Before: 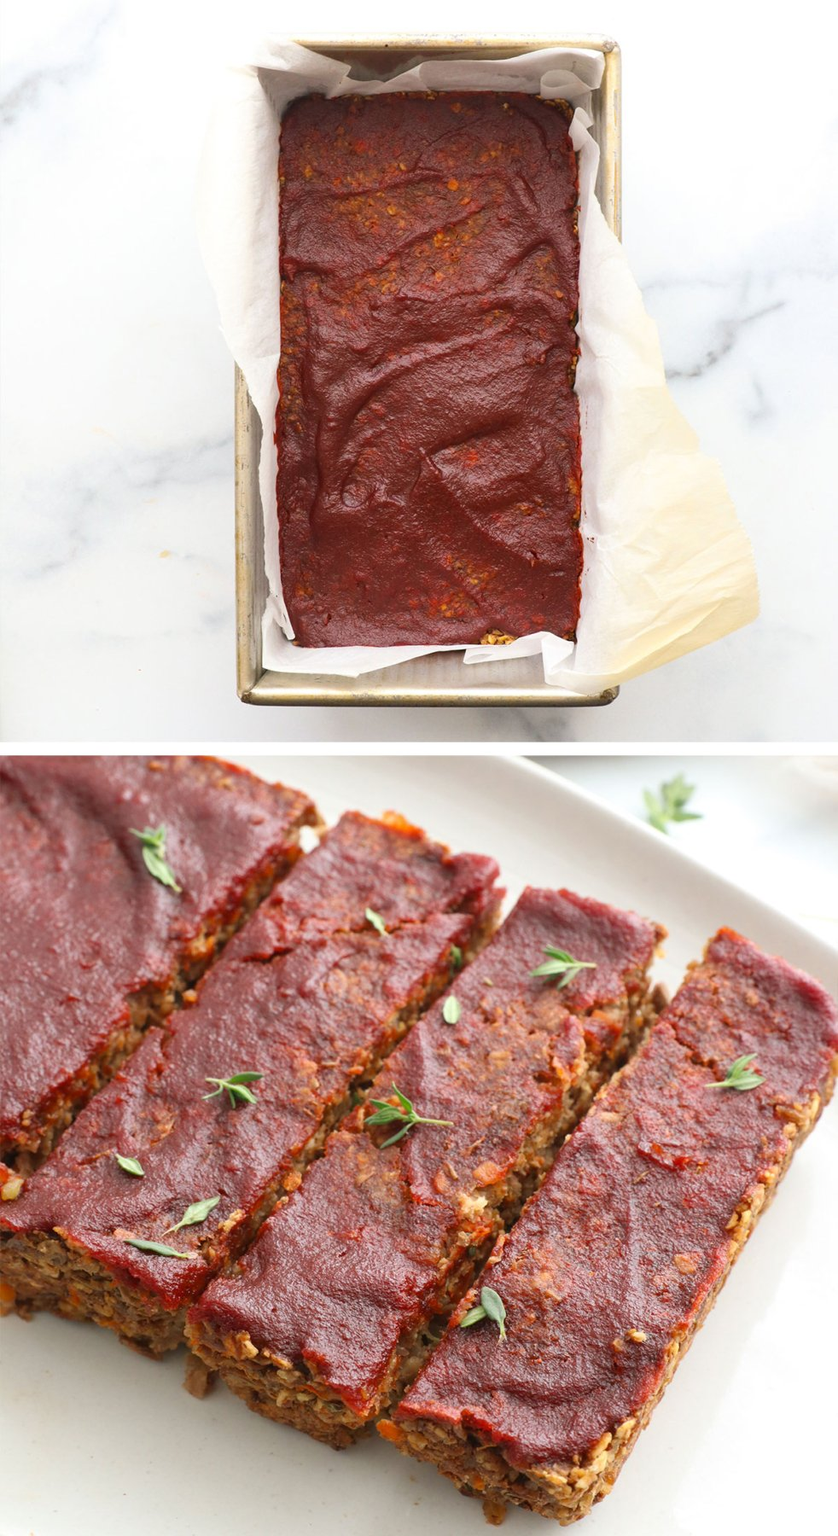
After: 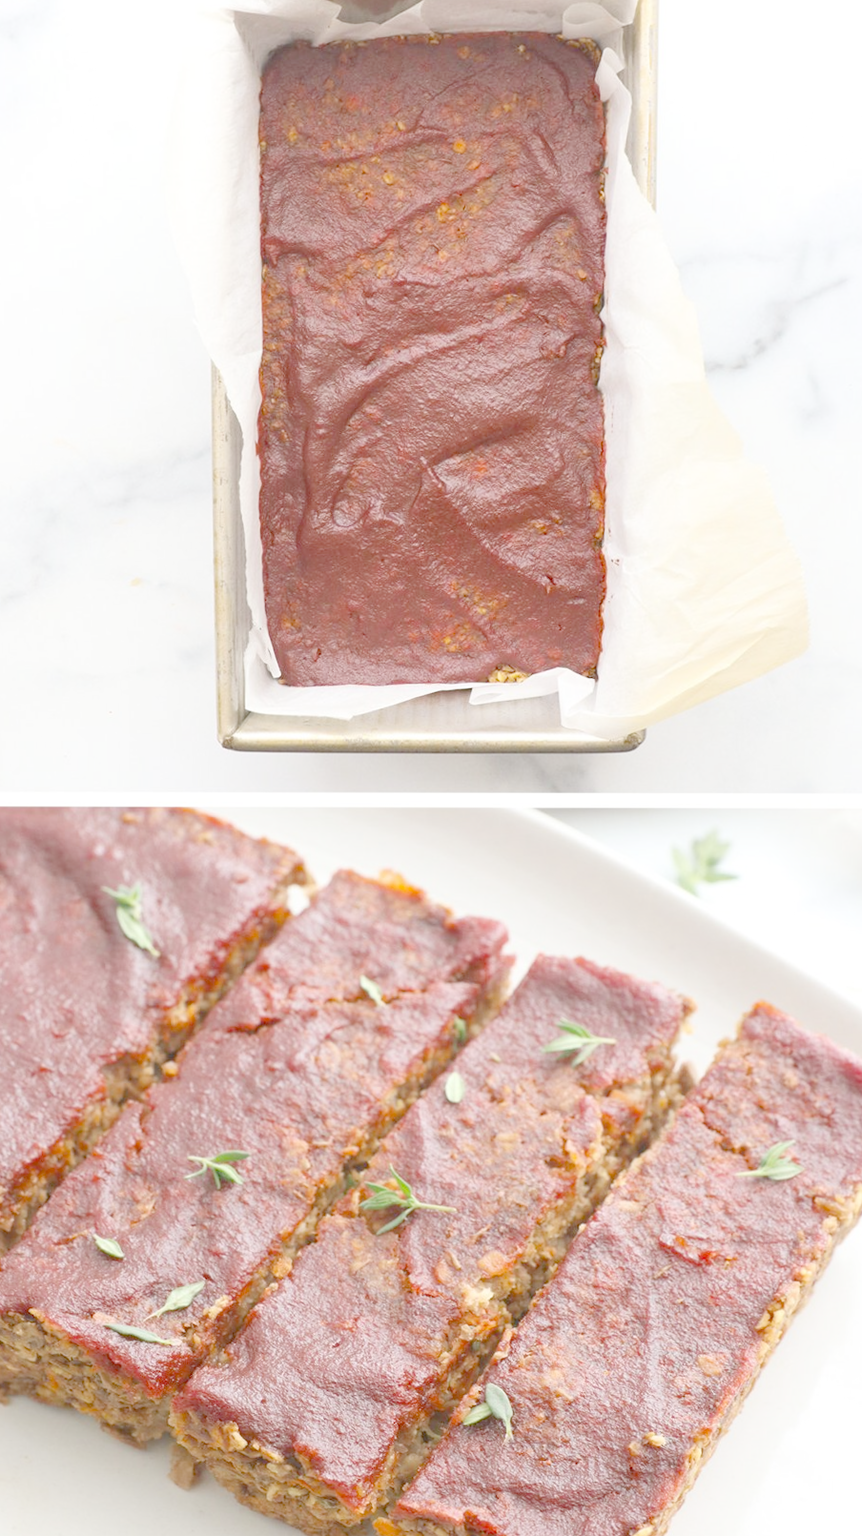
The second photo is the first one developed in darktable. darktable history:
rotate and perspective: rotation 0.074°, lens shift (vertical) 0.096, lens shift (horizontal) -0.041, crop left 0.043, crop right 0.952, crop top 0.024, crop bottom 0.979
crop: left 1.964%, top 3.251%, right 1.122%, bottom 4.933%
